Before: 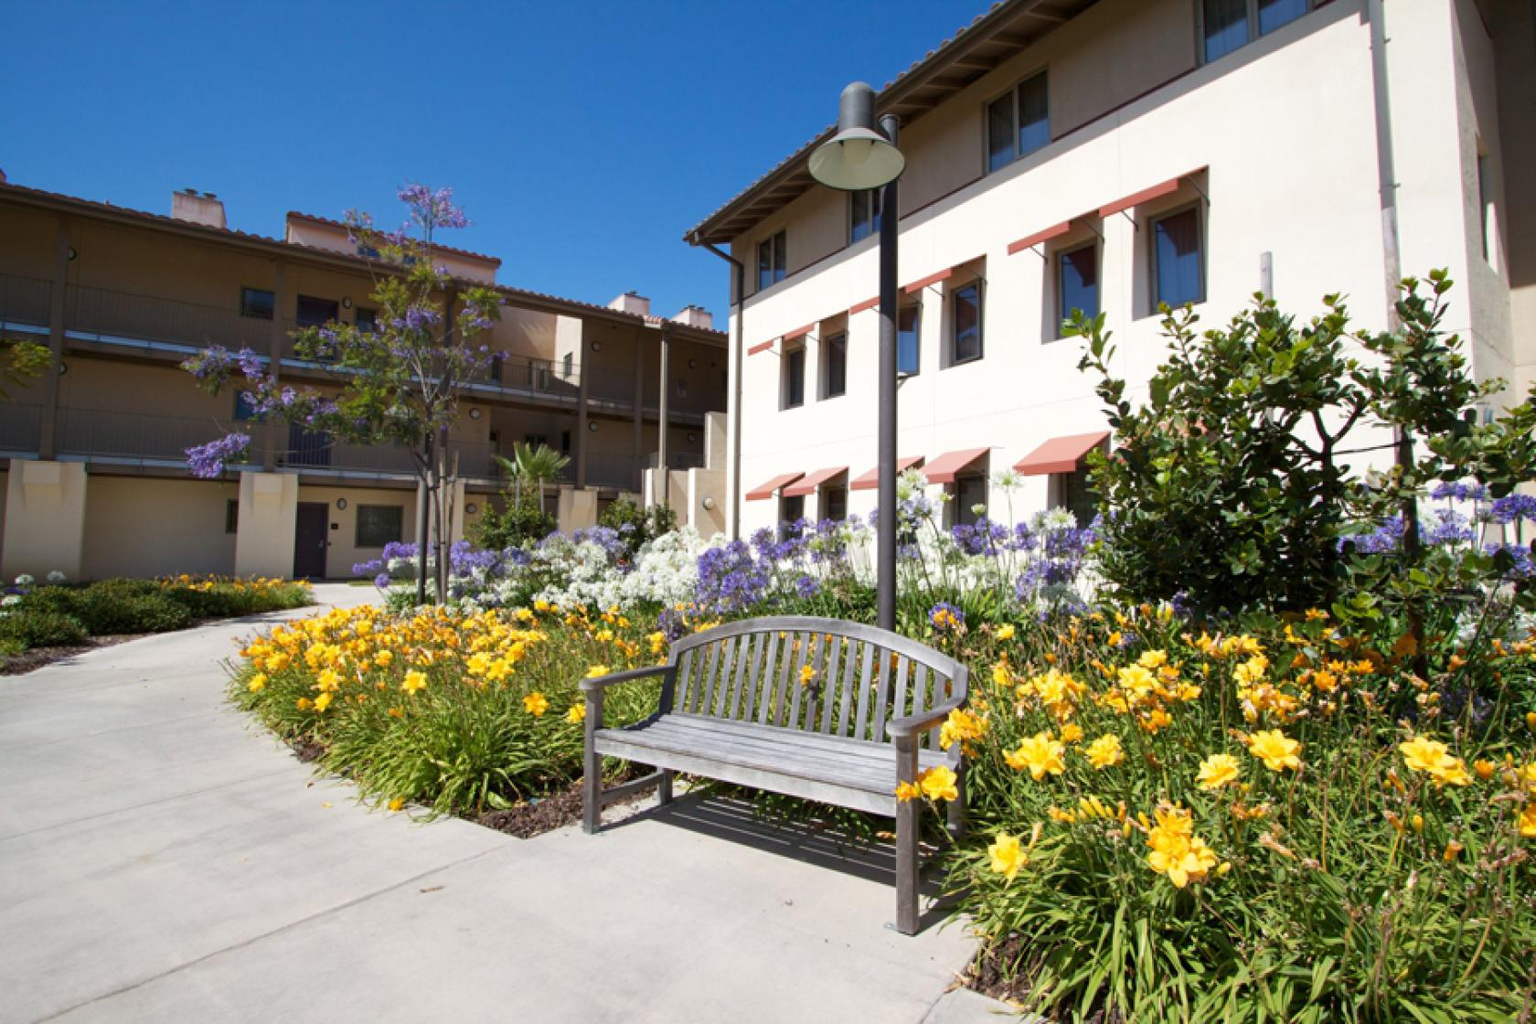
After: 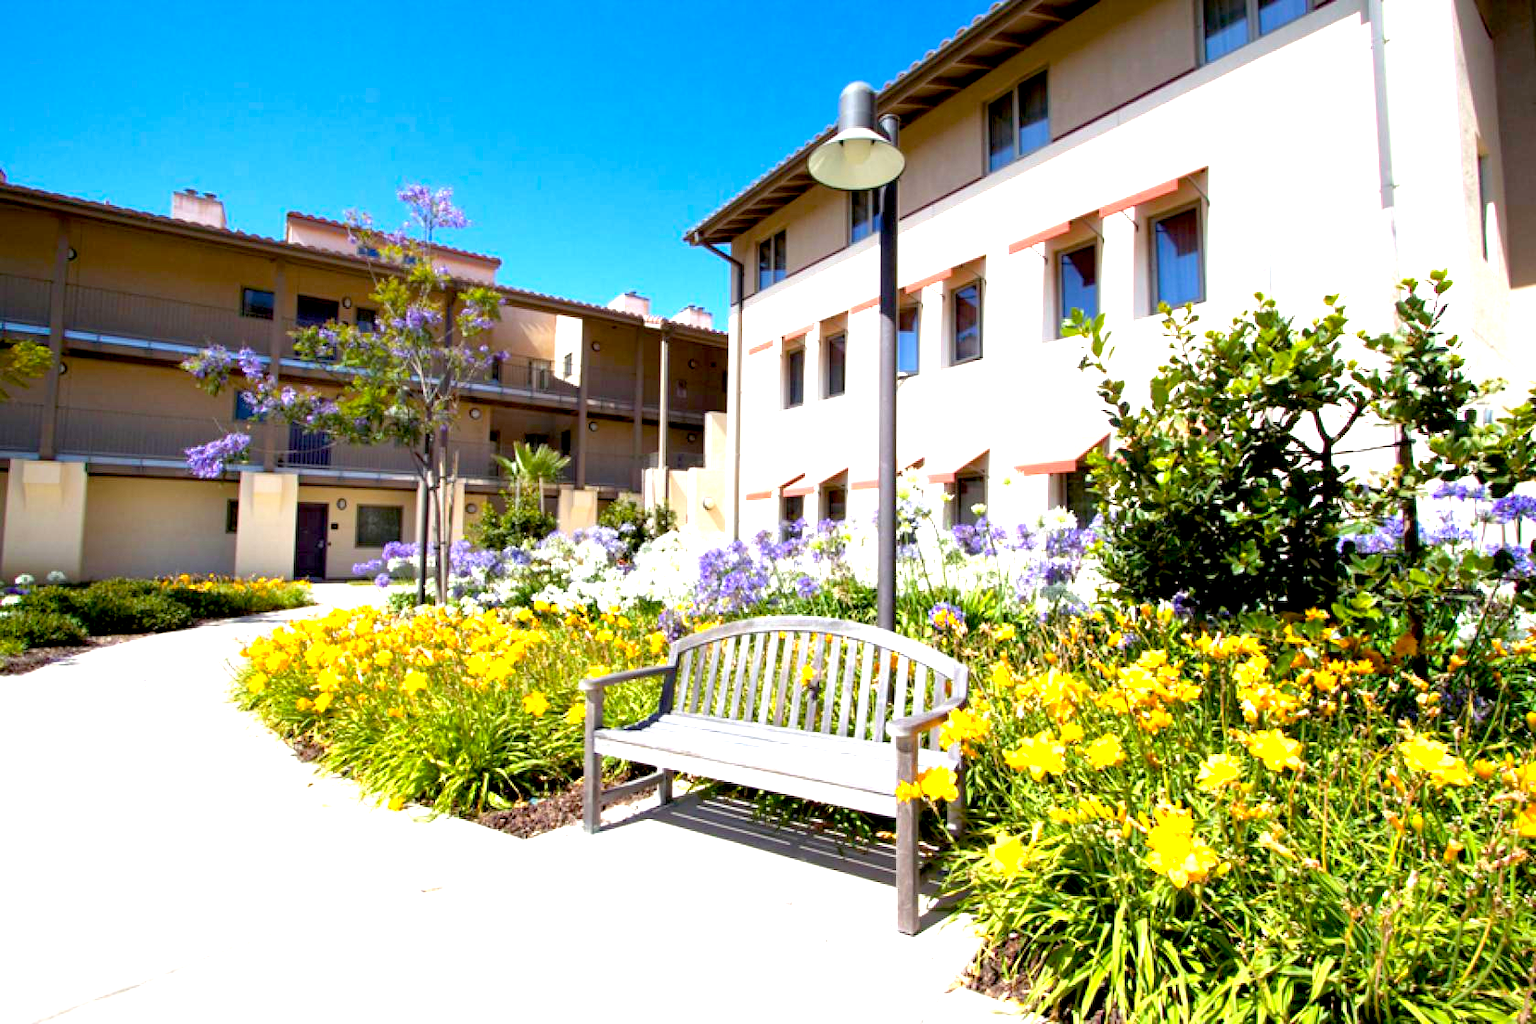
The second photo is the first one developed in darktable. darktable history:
exposure: black level correction 0.009, exposure 1.431 EV, compensate exposure bias true, compensate highlight preservation false
color balance rgb: shadows lift › chroma 3.233%, shadows lift › hue 281.5°, perceptual saturation grading › global saturation 19.33%
